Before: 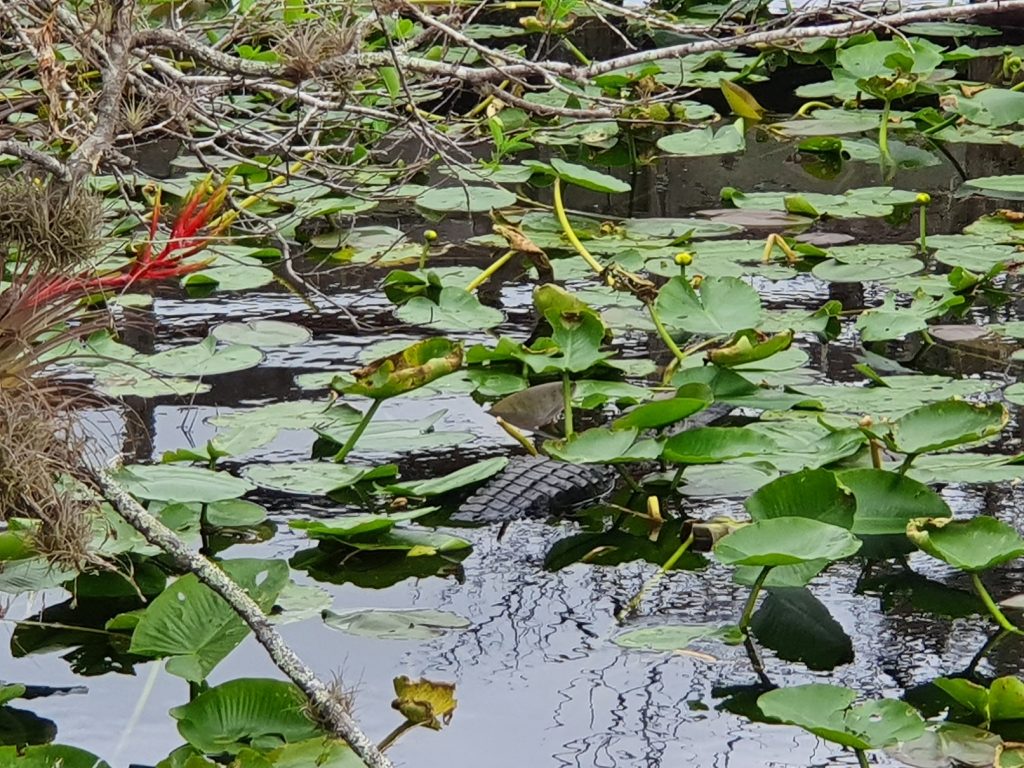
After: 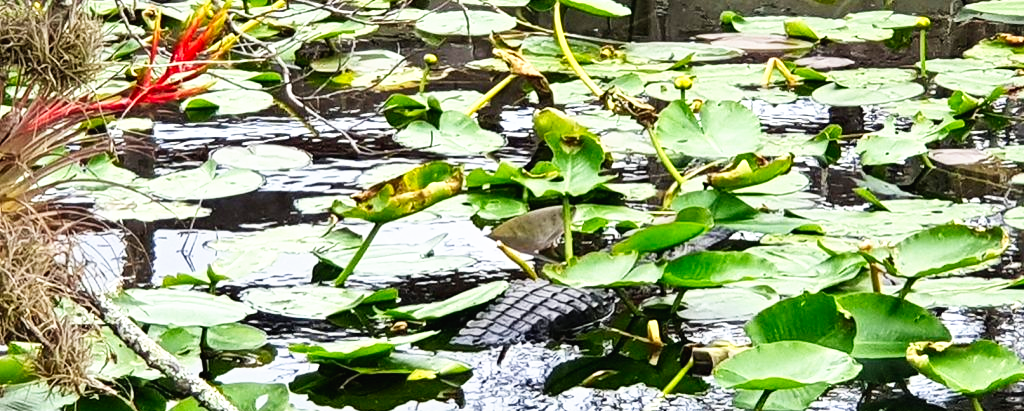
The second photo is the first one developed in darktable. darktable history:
exposure: black level correction 0, exposure 0.7 EV, compensate exposure bias true, compensate highlight preservation false
shadows and highlights: shadows -88.03, highlights -35.45, shadows color adjustment 99.15%, highlights color adjustment 0%, soften with gaussian
crop and rotate: top 23.043%, bottom 23.437%
tone curve: curves: ch0 [(0, 0) (0.003, 0.016) (0.011, 0.016) (0.025, 0.016) (0.044, 0.017) (0.069, 0.026) (0.1, 0.044) (0.136, 0.074) (0.177, 0.121) (0.224, 0.183) (0.277, 0.248) (0.335, 0.326) (0.399, 0.413) (0.468, 0.511) (0.543, 0.612) (0.623, 0.717) (0.709, 0.818) (0.801, 0.911) (0.898, 0.979) (1, 1)], preserve colors none
